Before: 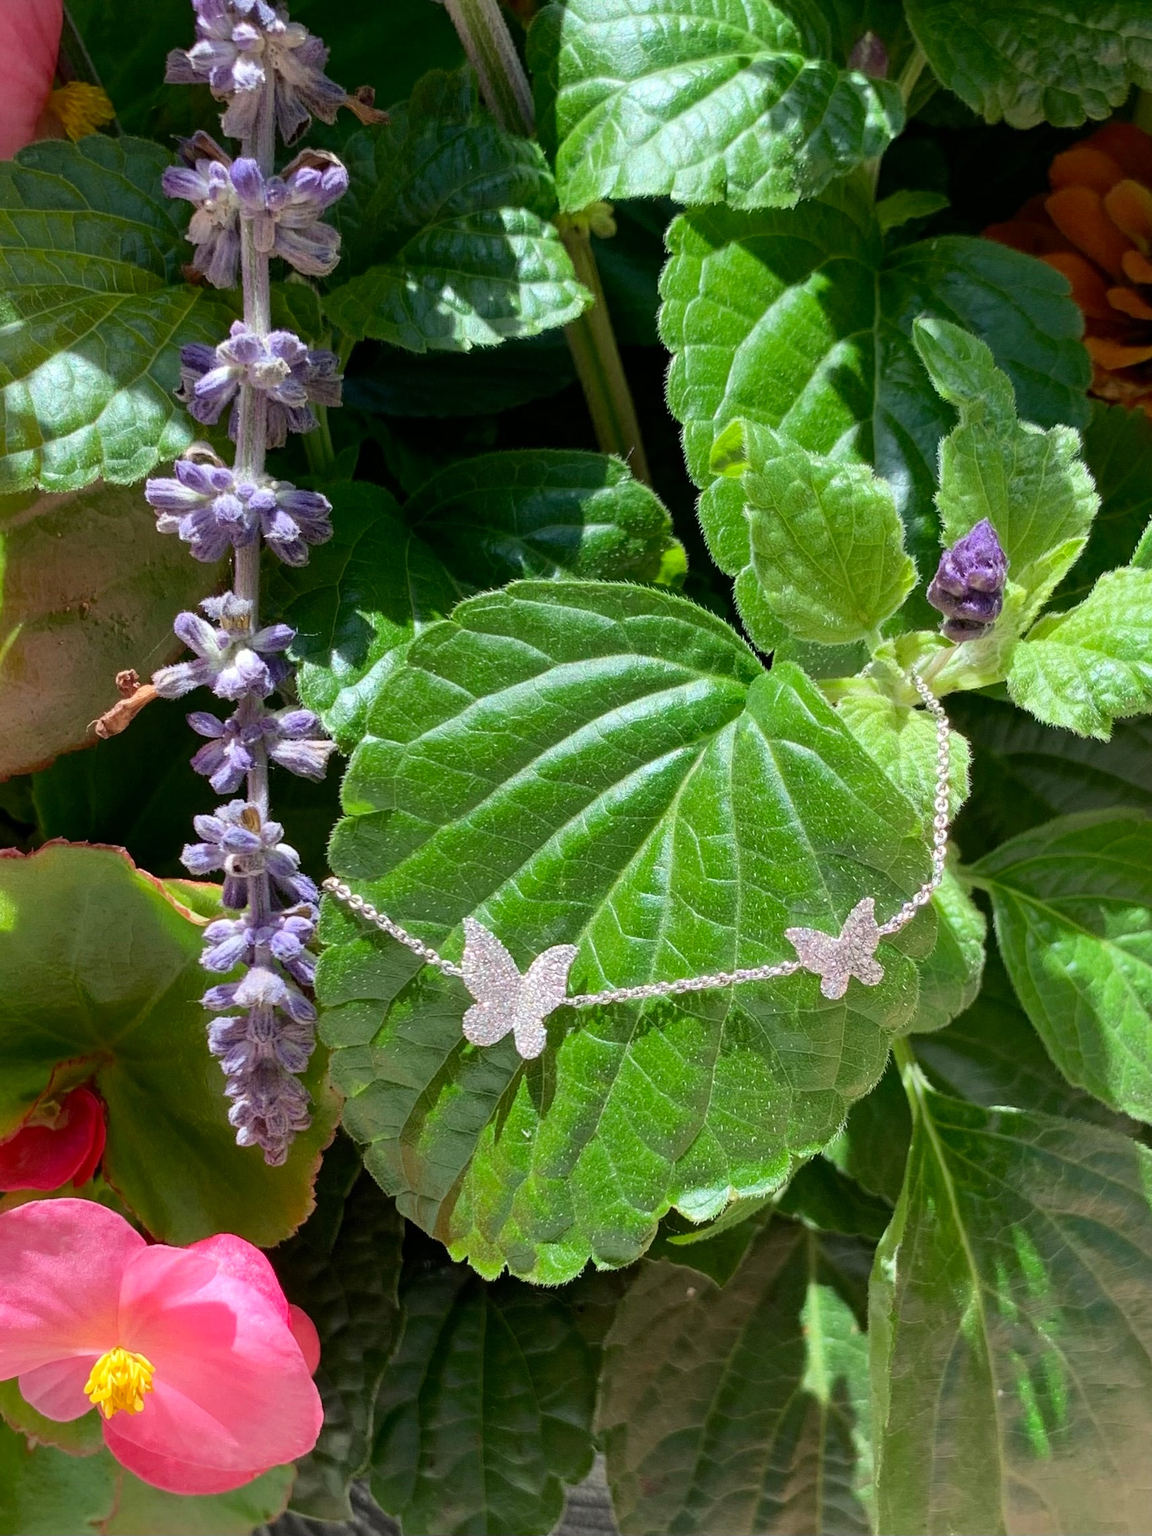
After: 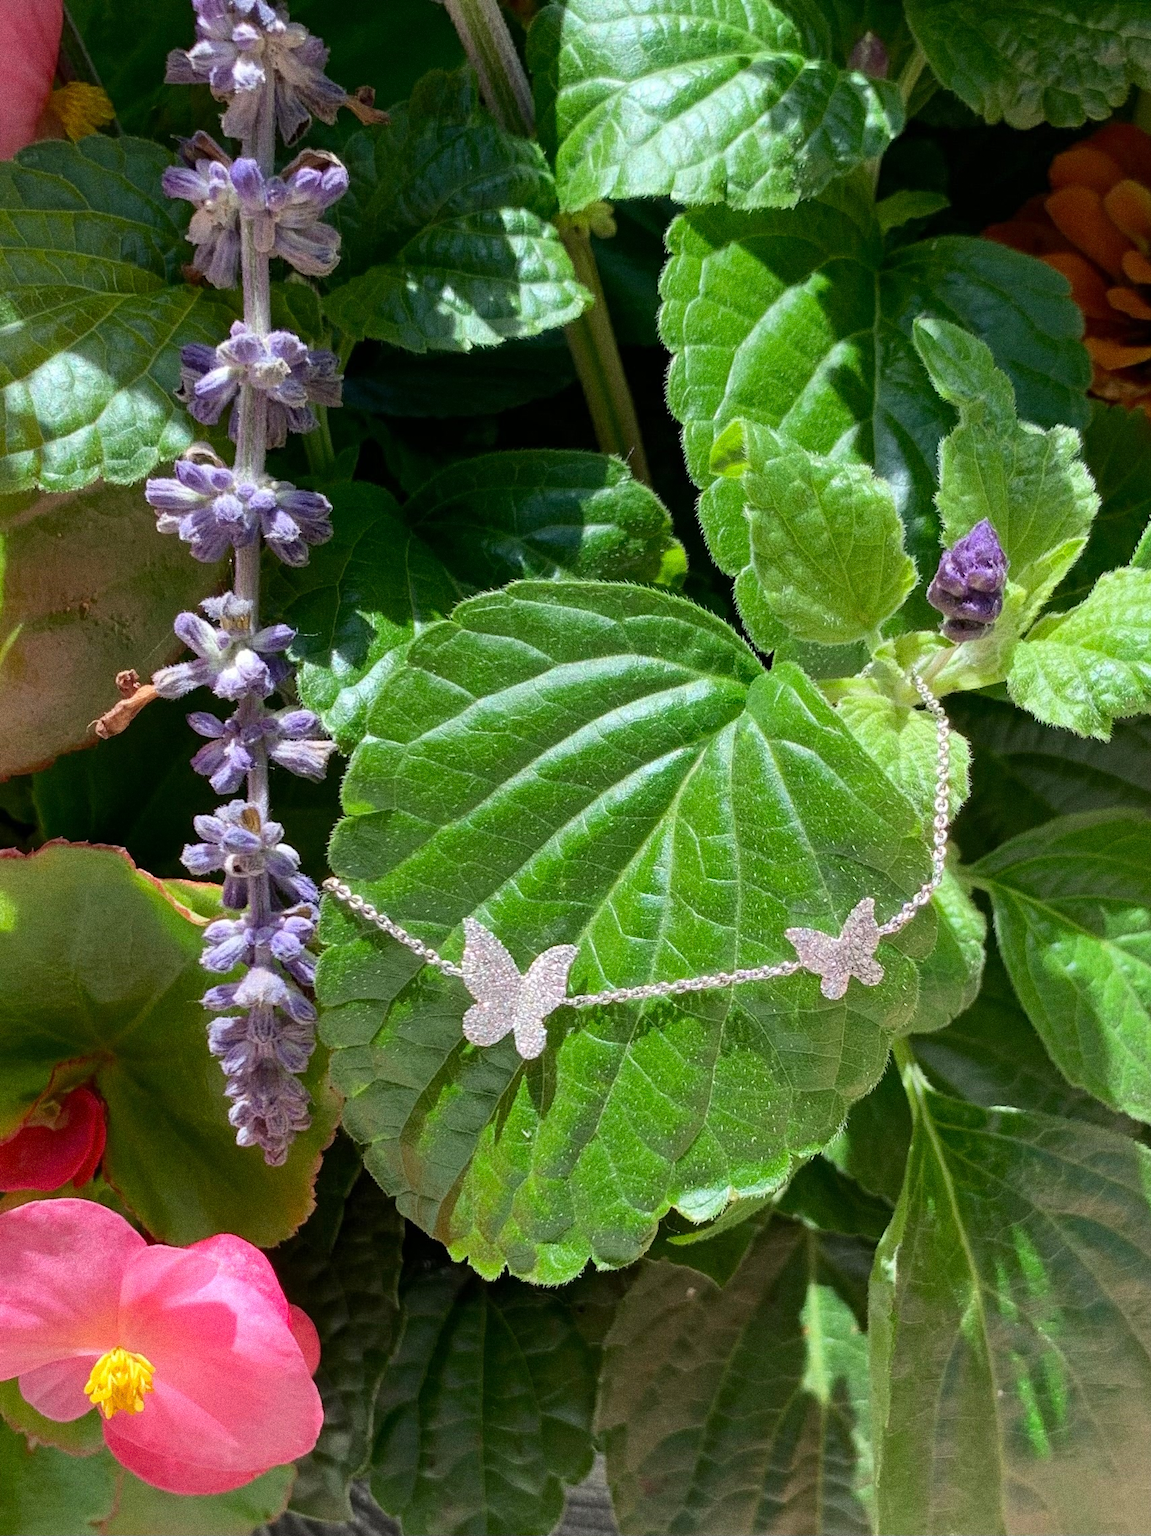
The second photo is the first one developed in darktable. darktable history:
grain: coarseness 0.09 ISO, strength 40%
